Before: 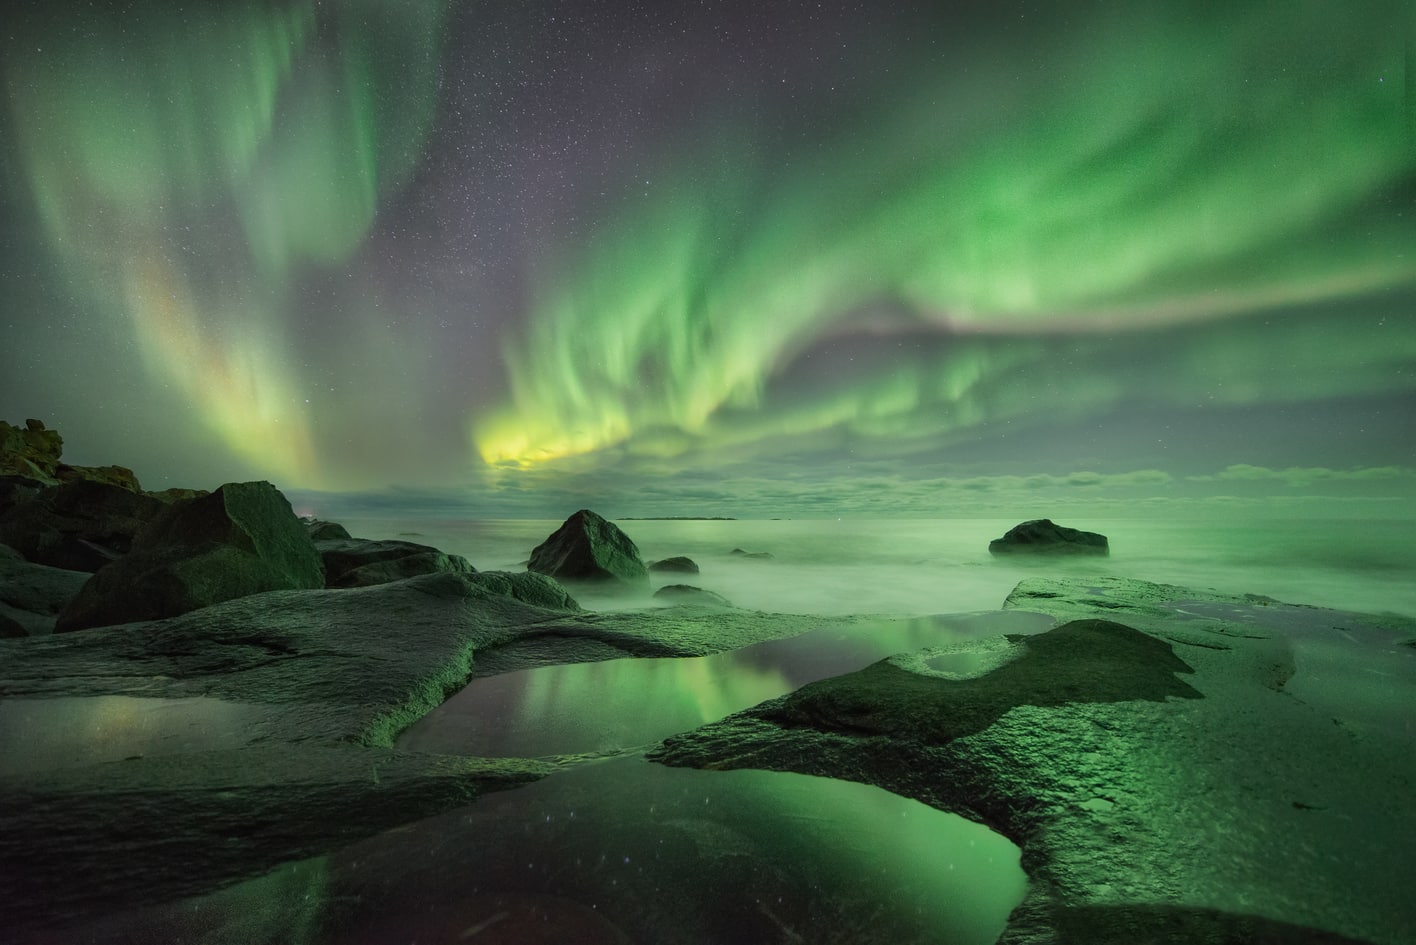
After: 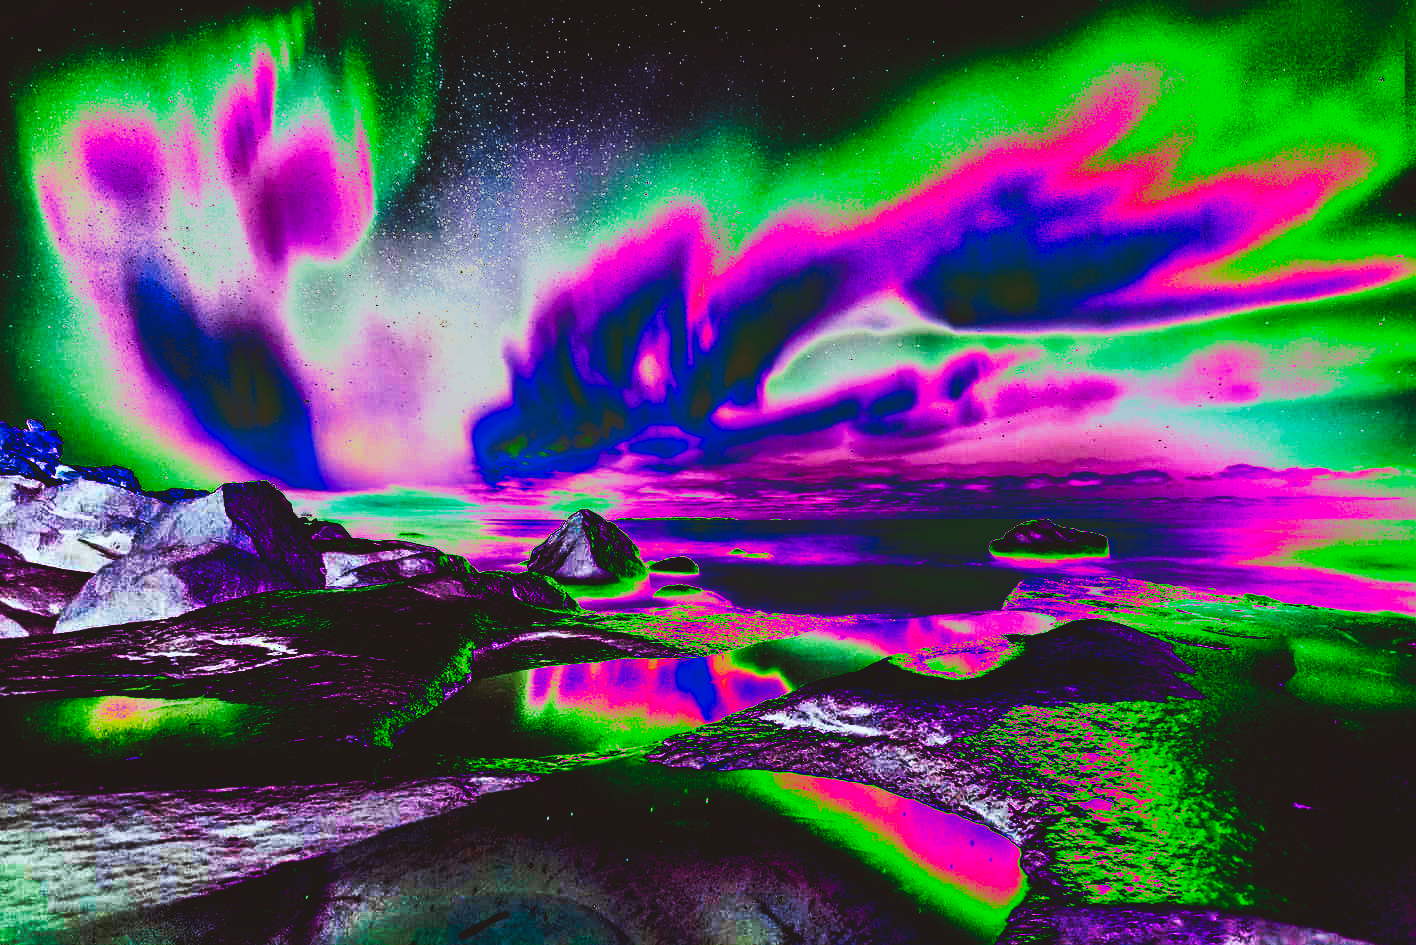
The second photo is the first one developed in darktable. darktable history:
tone curve: curves: ch0 [(0, 0) (0.003, 0.99) (0.011, 0.983) (0.025, 0.934) (0.044, 0.719) (0.069, 0.382) (0.1, 0.204) (0.136, 0.093) (0.177, 0.094) (0.224, 0.093) (0.277, 0.098) (0.335, 0.214) (0.399, 0.616) (0.468, 0.827) (0.543, 0.464) (0.623, 0.145) (0.709, 0.127) (0.801, 0.187) (0.898, 0.203) (1, 1)], preserve colors none
color correction: highlights a* -4.98, highlights b* -3.76, shadows a* 3.83, shadows b* 4.08
